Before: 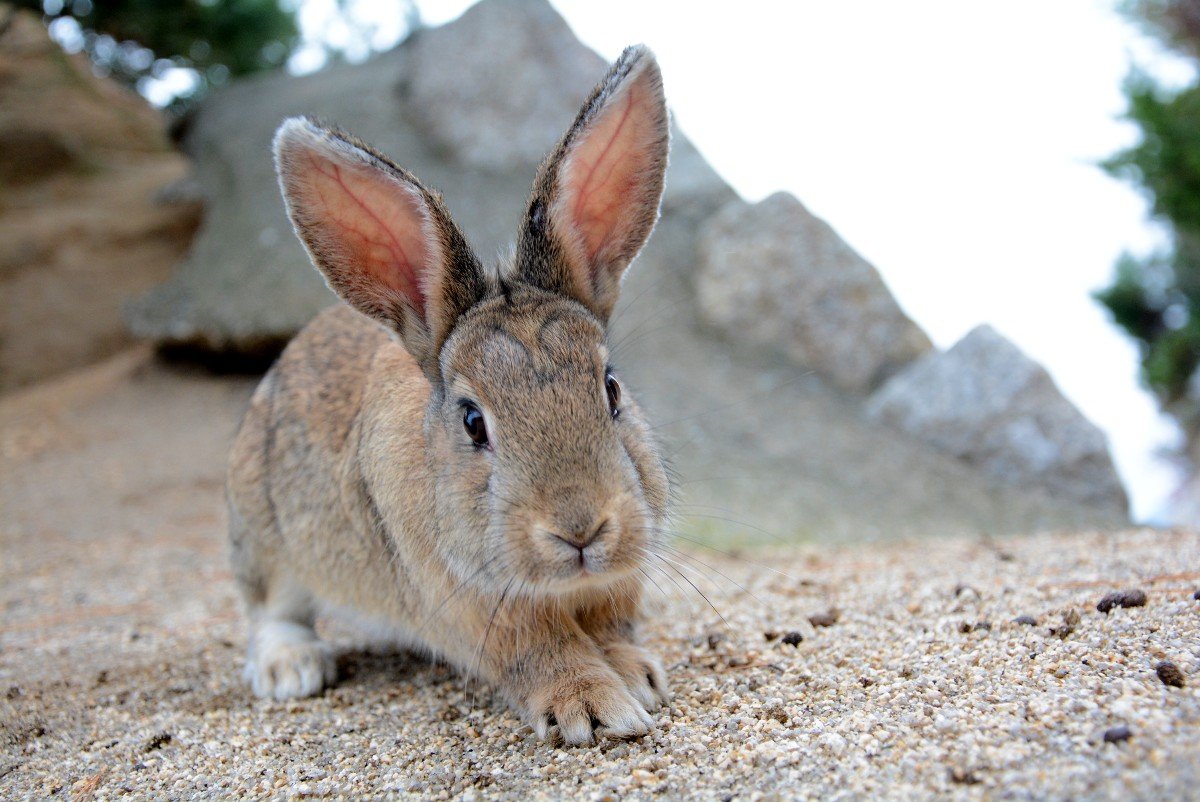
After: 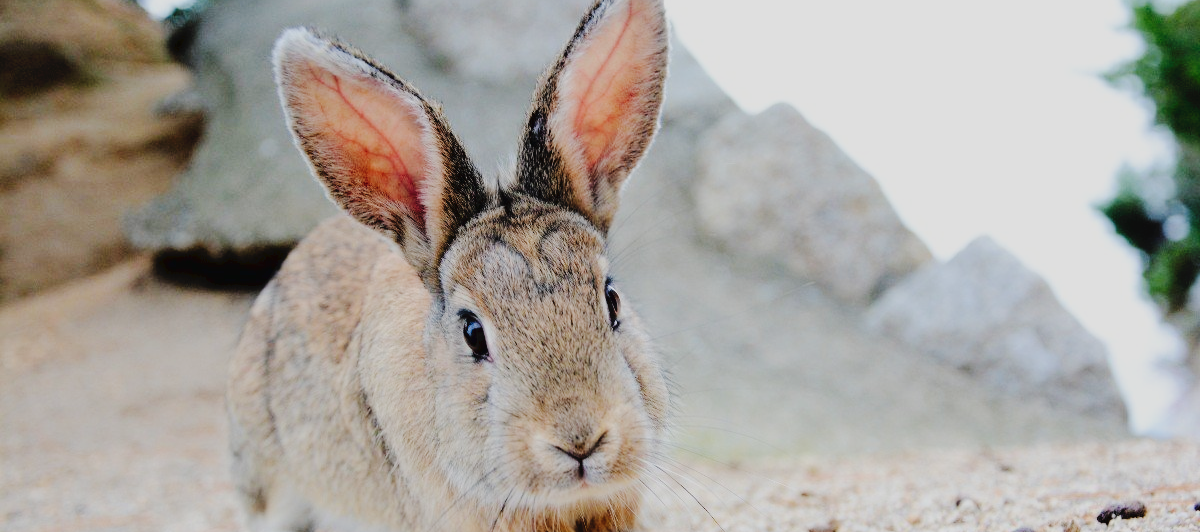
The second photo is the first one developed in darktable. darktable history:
crop: top 11.134%, bottom 22.477%
tone curve: curves: ch0 [(0, 0) (0.003, 0.034) (0.011, 0.038) (0.025, 0.046) (0.044, 0.054) (0.069, 0.06) (0.1, 0.079) (0.136, 0.114) (0.177, 0.151) (0.224, 0.213) (0.277, 0.293) (0.335, 0.385) (0.399, 0.482) (0.468, 0.578) (0.543, 0.655) (0.623, 0.724) (0.709, 0.786) (0.801, 0.854) (0.898, 0.922) (1, 1)], preserve colors none
filmic rgb: black relative exposure -7.65 EV, white relative exposure 4.56 EV, threshold 5.95 EV, hardness 3.61, enable highlight reconstruction true
